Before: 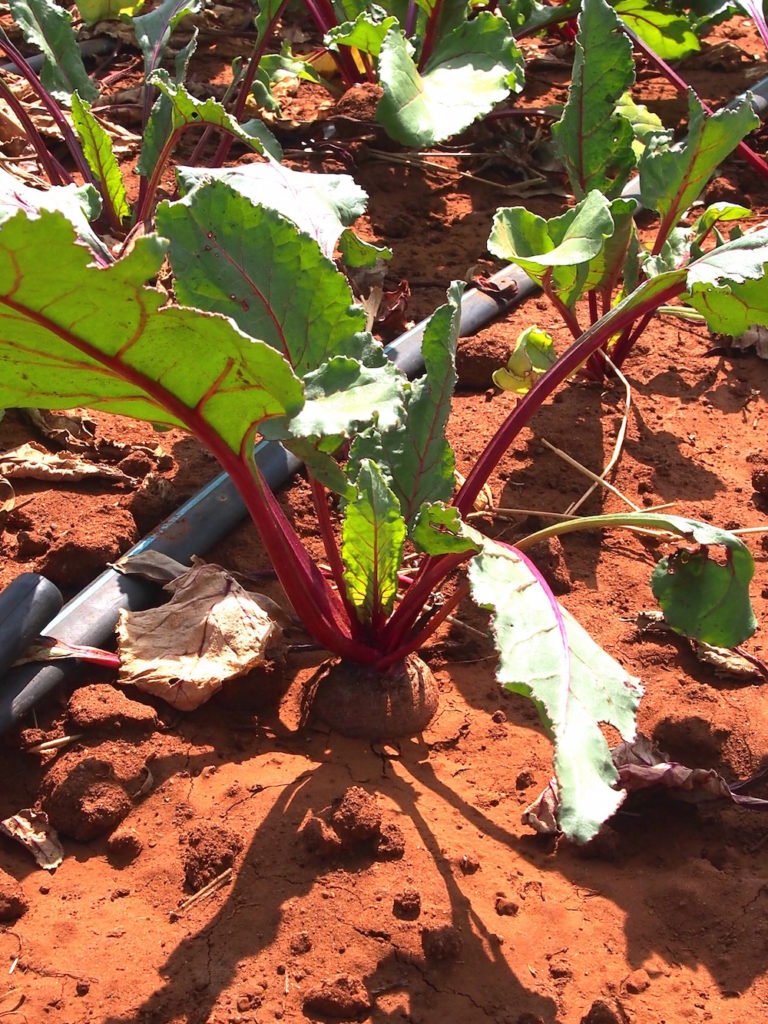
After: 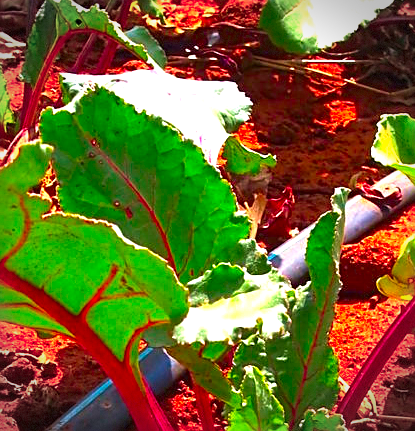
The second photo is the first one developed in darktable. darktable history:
crop: left 15.153%, top 9.156%, right 30.729%, bottom 48.709%
tone equalizer: -8 EV -0.398 EV, -7 EV -0.357 EV, -6 EV -0.34 EV, -5 EV -0.2 EV, -3 EV 0.241 EV, -2 EV 0.319 EV, -1 EV 0.37 EV, +0 EV 0.432 EV, smoothing diameter 24.81%, edges refinement/feathering 13.5, preserve details guided filter
velvia: on, module defaults
sharpen: on, module defaults
vignetting: dithering 8-bit output
local contrast: highlights 103%, shadows 98%, detail 119%, midtone range 0.2
color correction: highlights a* 1.52, highlights b* -1.85, saturation 2.53
